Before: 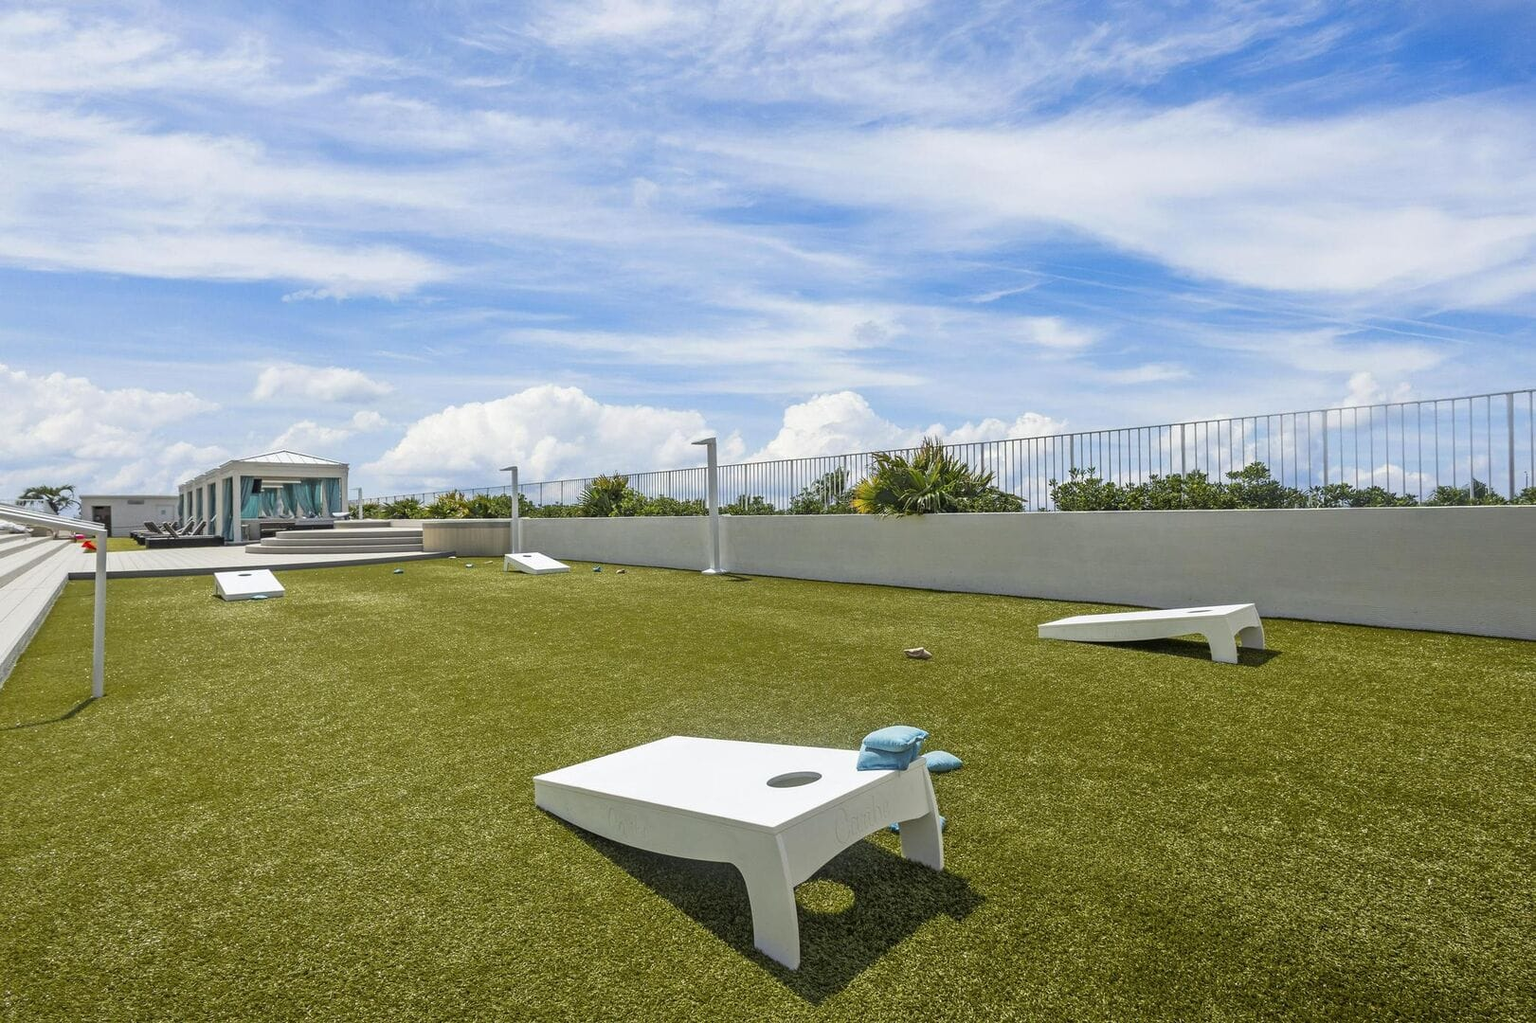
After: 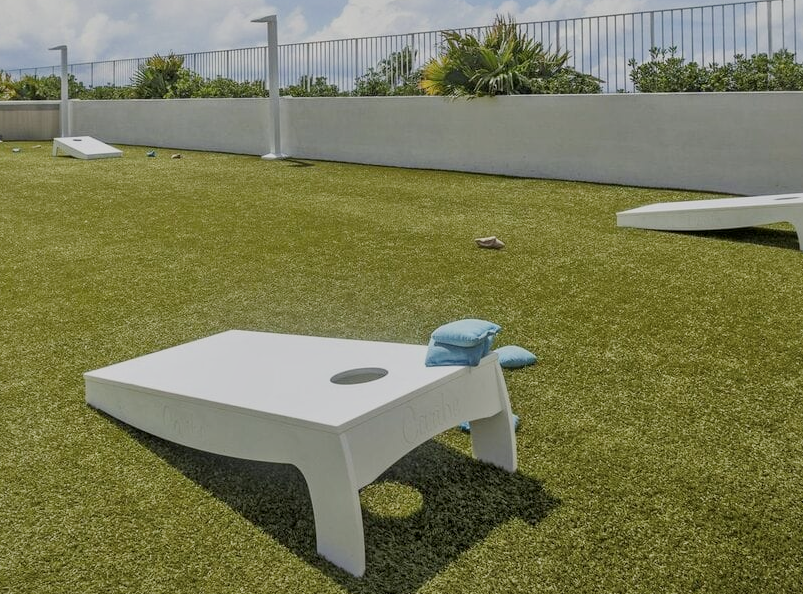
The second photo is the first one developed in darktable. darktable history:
filmic rgb: middle gray luminance 4.54%, black relative exposure -12.95 EV, white relative exposure 5.03 EV, threshold 3.02 EV, structure ↔ texture 99.66%, target black luminance 0%, hardness 5.19, latitude 59.69%, contrast 0.766, highlights saturation mix 5.74%, shadows ↔ highlights balance 26.14%, enable highlight reconstruction true
local contrast: mode bilateral grid, contrast 19, coarseness 50, detail 130%, midtone range 0.2
crop: left 29.591%, top 41.468%, right 20.811%, bottom 3.465%
